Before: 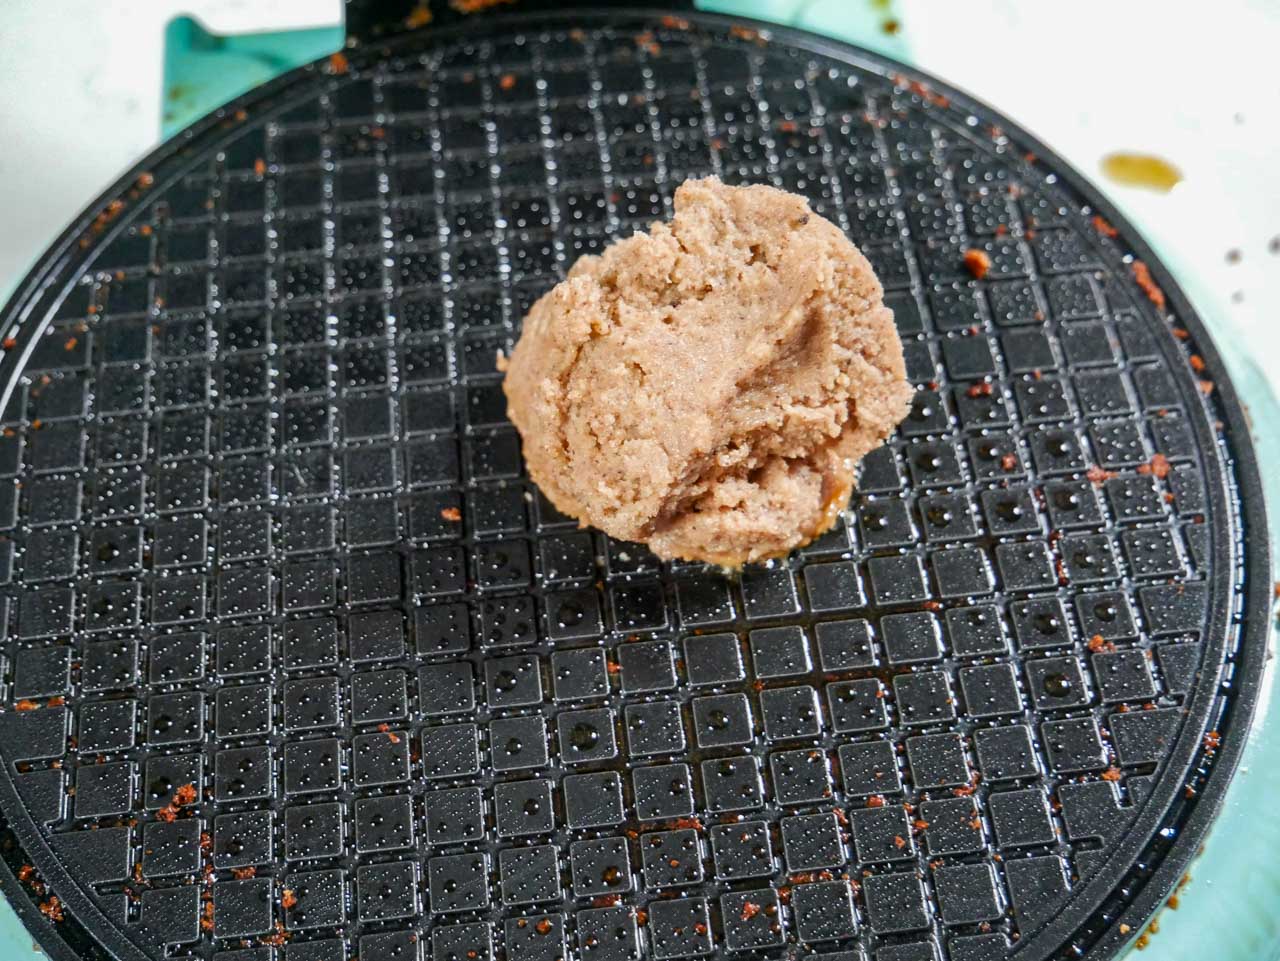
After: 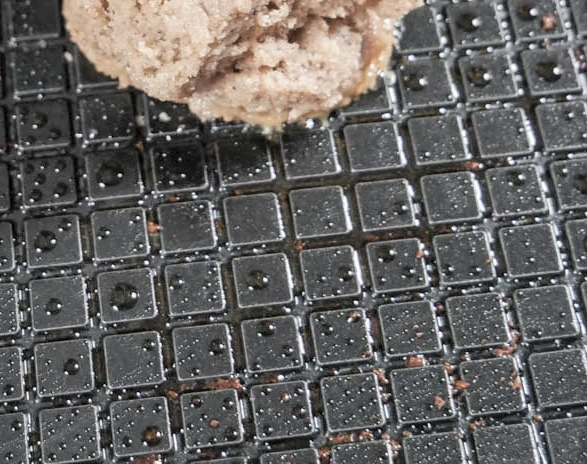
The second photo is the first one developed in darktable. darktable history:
crop: left 35.976%, top 45.819%, right 18.162%, bottom 5.807%
contrast brightness saturation: brightness 0.18, saturation -0.5
